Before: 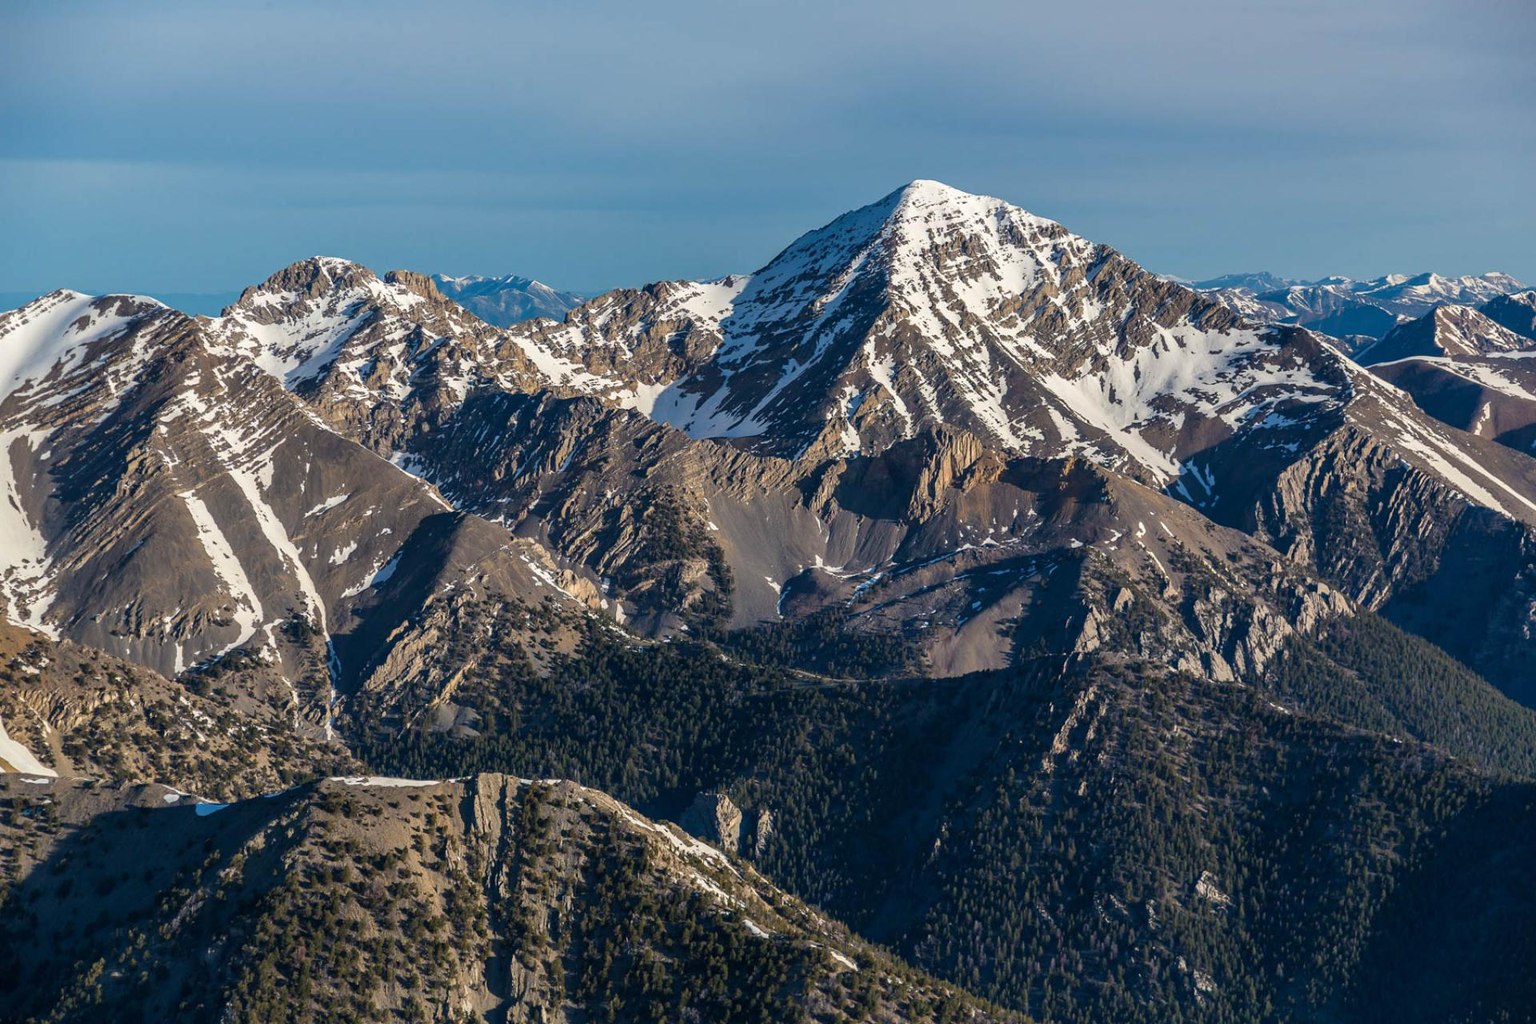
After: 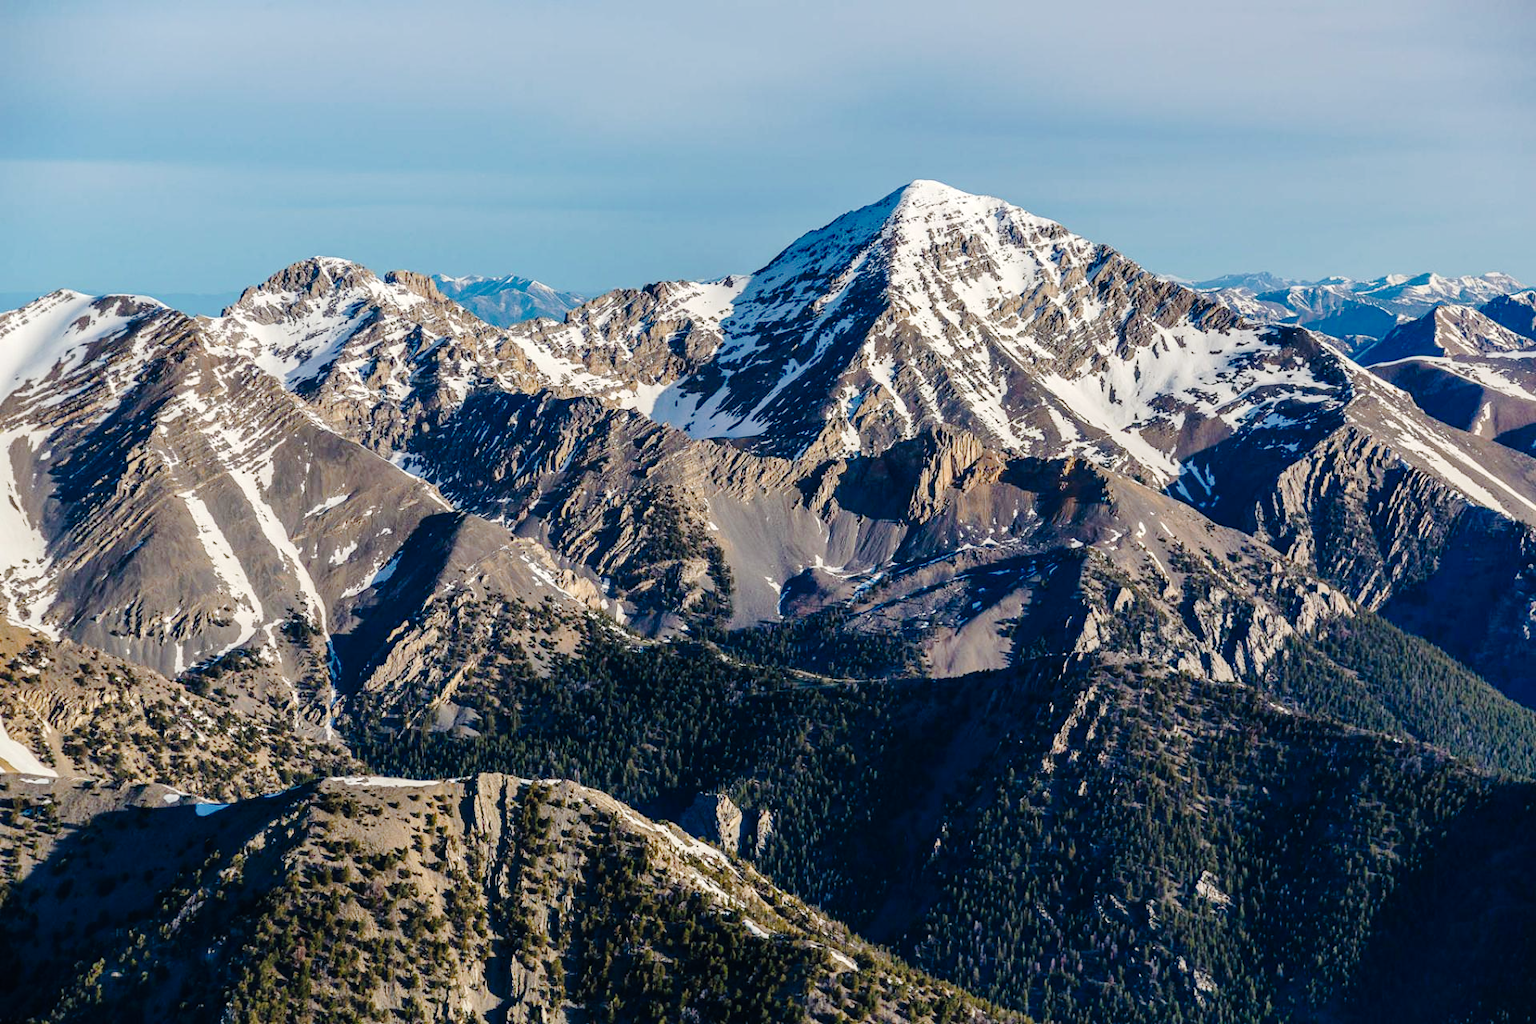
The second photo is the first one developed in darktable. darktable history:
tone curve: curves: ch0 [(0, 0) (0.003, 0.002) (0.011, 0.007) (0.025, 0.014) (0.044, 0.023) (0.069, 0.033) (0.1, 0.052) (0.136, 0.081) (0.177, 0.134) (0.224, 0.205) (0.277, 0.296) (0.335, 0.401) (0.399, 0.501) (0.468, 0.589) (0.543, 0.658) (0.623, 0.738) (0.709, 0.804) (0.801, 0.871) (0.898, 0.93) (1, 1)], preserve colors none
exposure: exposure 0.078 EV, compensate highlight preservation false
